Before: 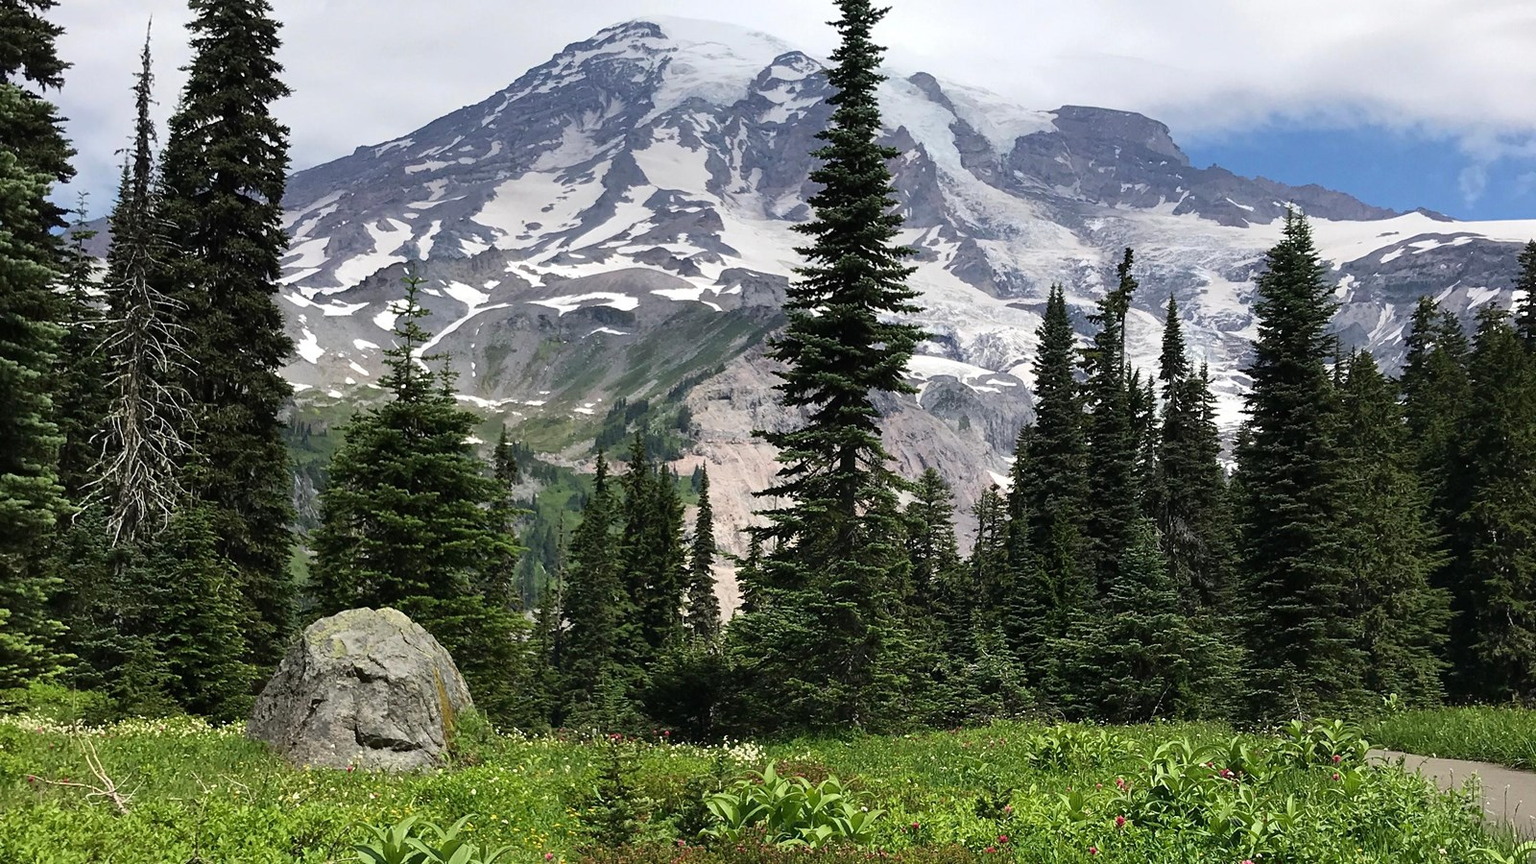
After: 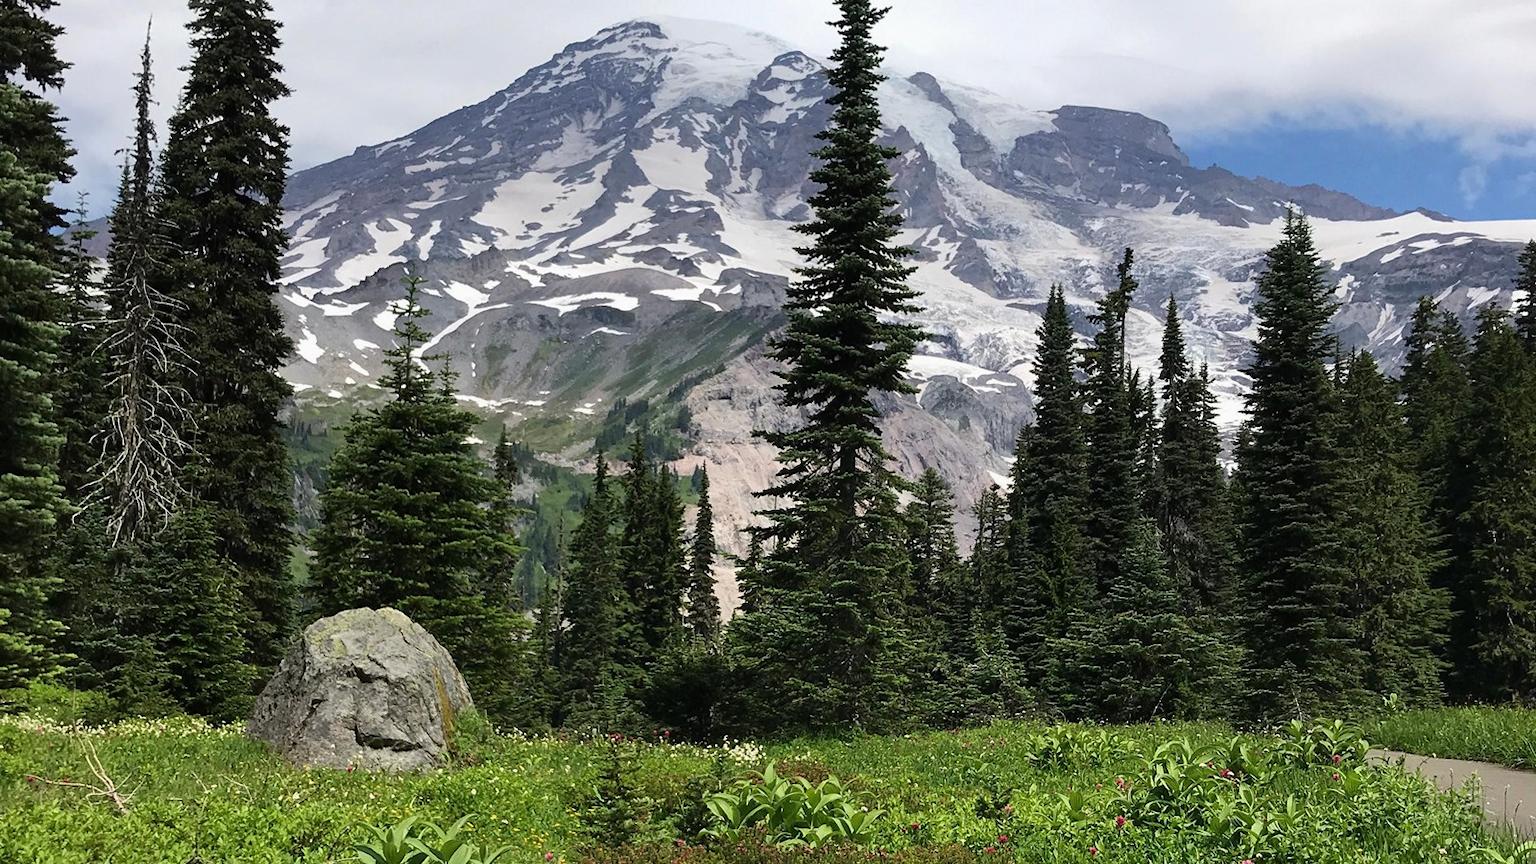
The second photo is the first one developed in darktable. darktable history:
exposure: exposure -0.06 EV, compensate highlight preservation false
